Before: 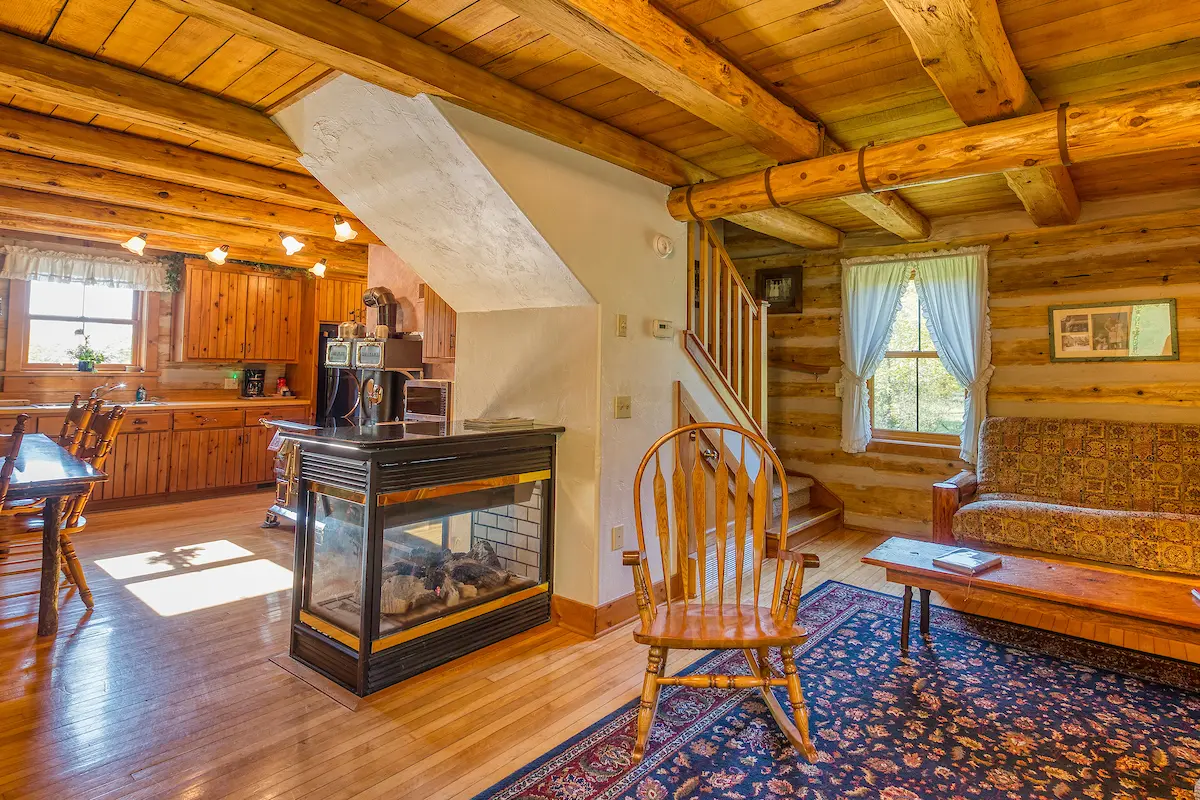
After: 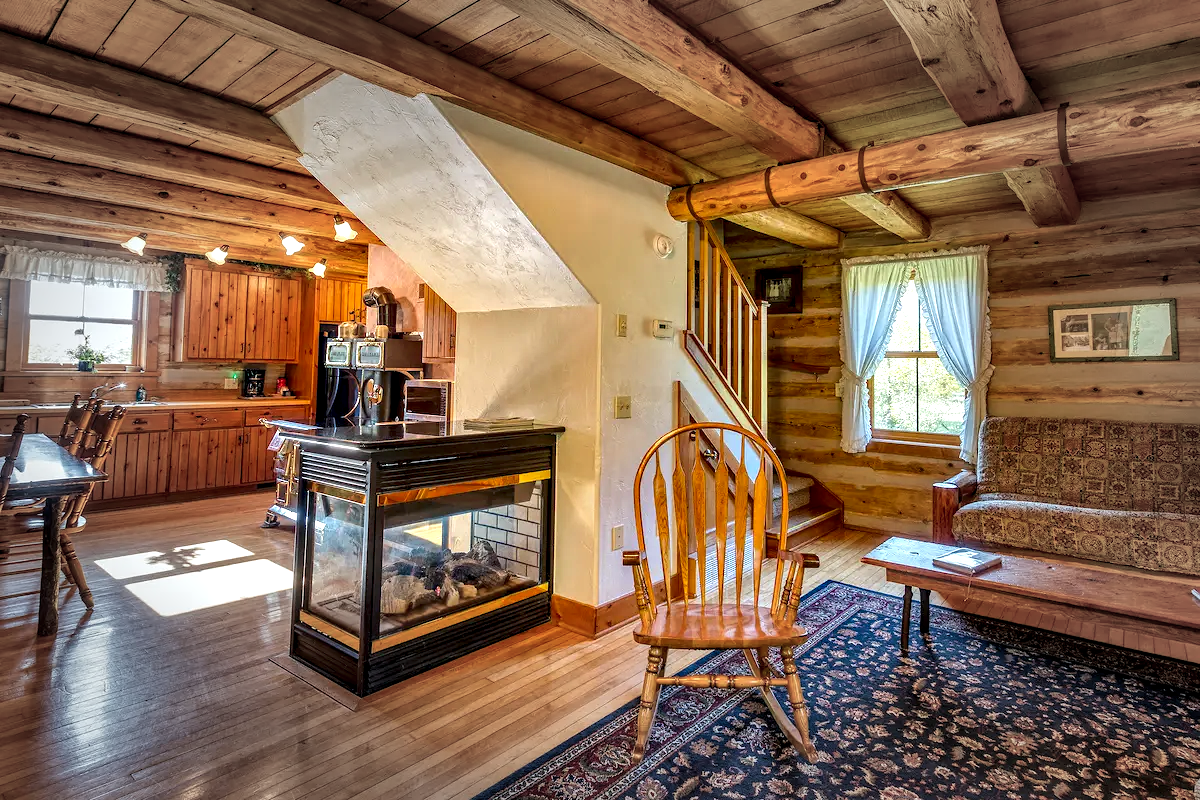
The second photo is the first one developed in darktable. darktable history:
vignetting: fall-off start 49.27%, automatic ratio true, width/height ratio 1.294, unbound false
contrast equalizer: y [[0.6 ×6], [0.55 ×6], [0 ×6], [0 ×6], [0 ×6]]
exposure: exposure 0.203 EV, compensate highlight preservation false
